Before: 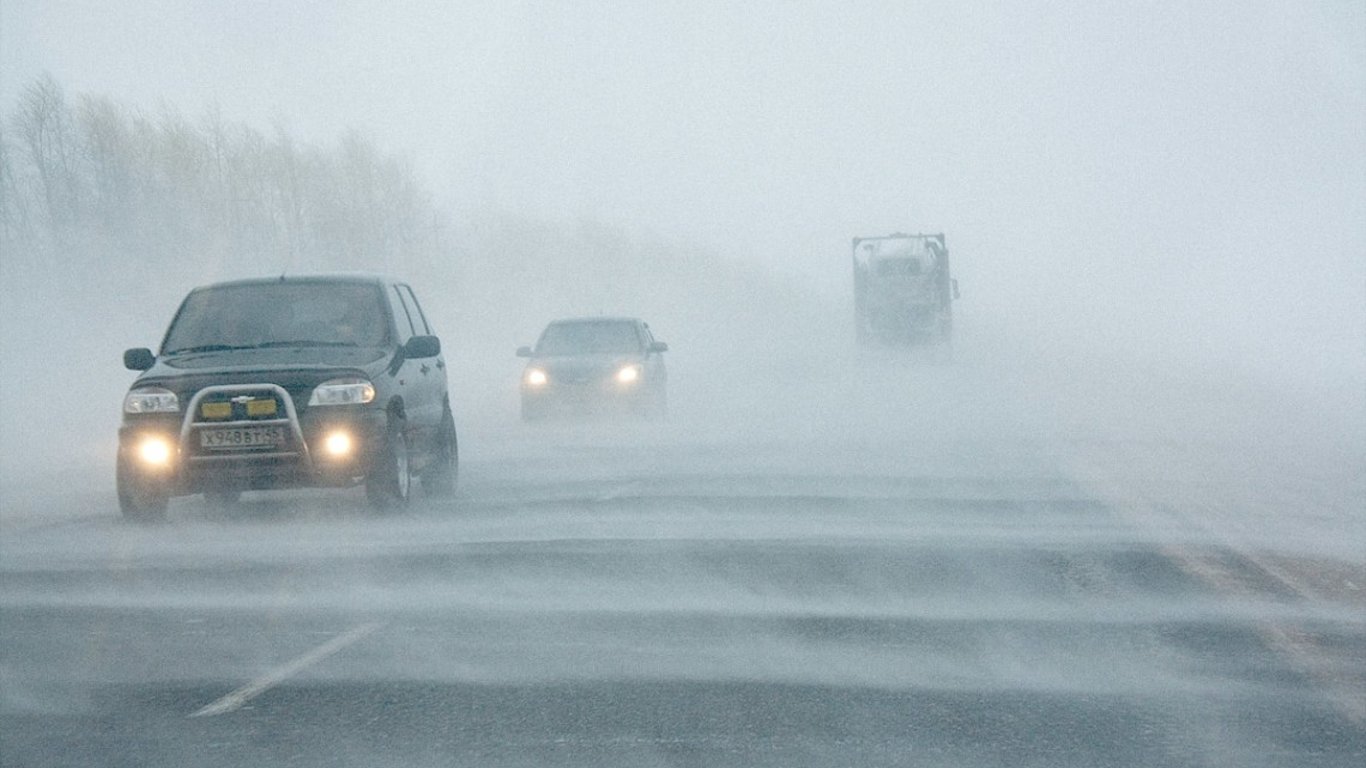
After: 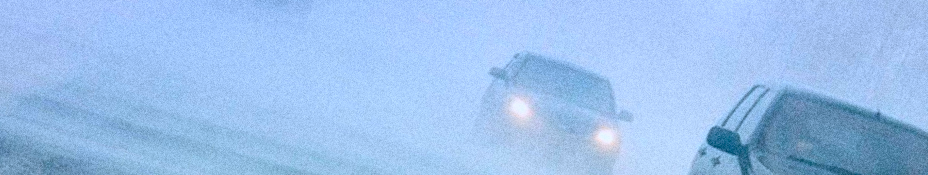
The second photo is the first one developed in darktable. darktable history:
white balance: red 0.982, blue 1.018
crop and rotate: angle 16.12°, top 30.835%, bottom 35.653%
contrast brightness saturation: contrast 0.26, brightness 0.02, saturation 0.87
grain: coarseness 11.82 ISO, strength 36.67%, mid-tones bias 74.17%
rotate and perspective: rotation -0.45°, automatic cropping original format, crop left 0.008, crop right 0.992, crop top 0.012, crop bottom 0.988
graduated density: hue 238.83°, saturation 50%
